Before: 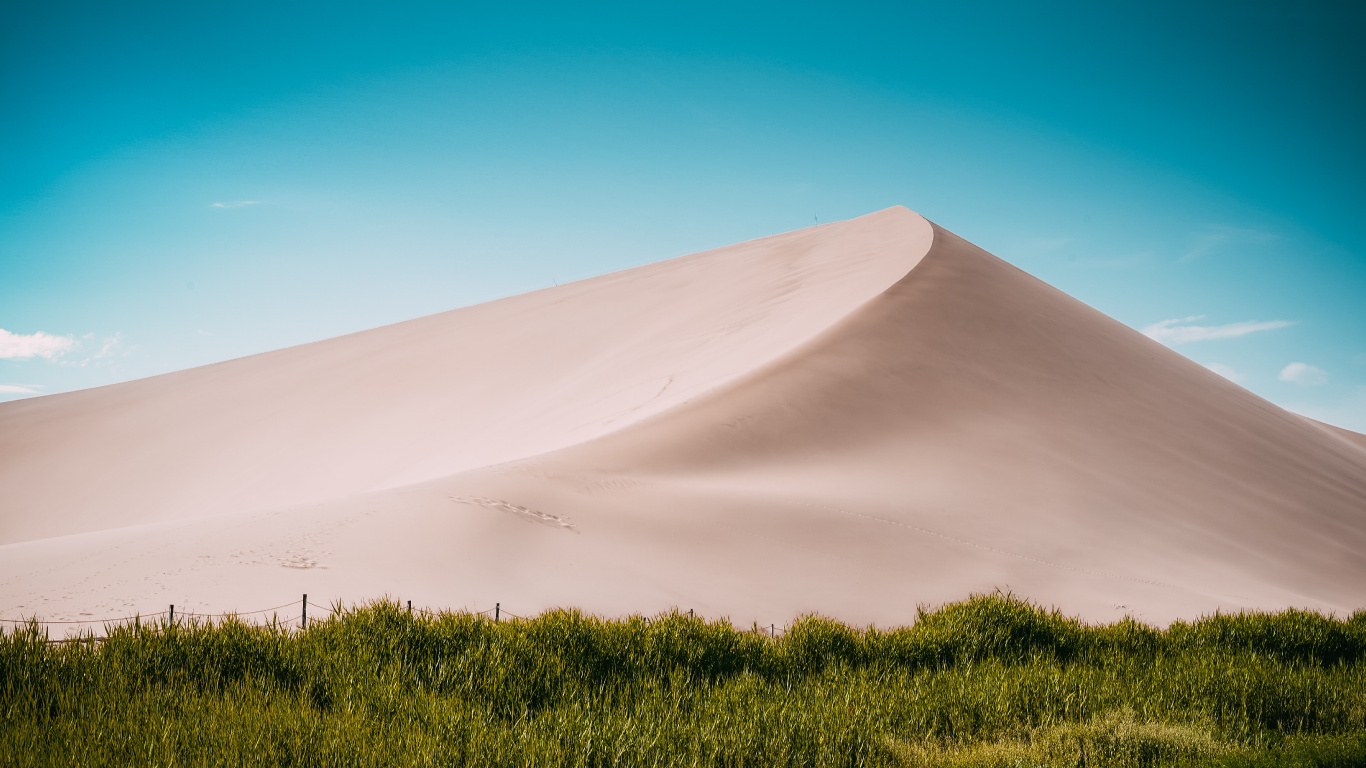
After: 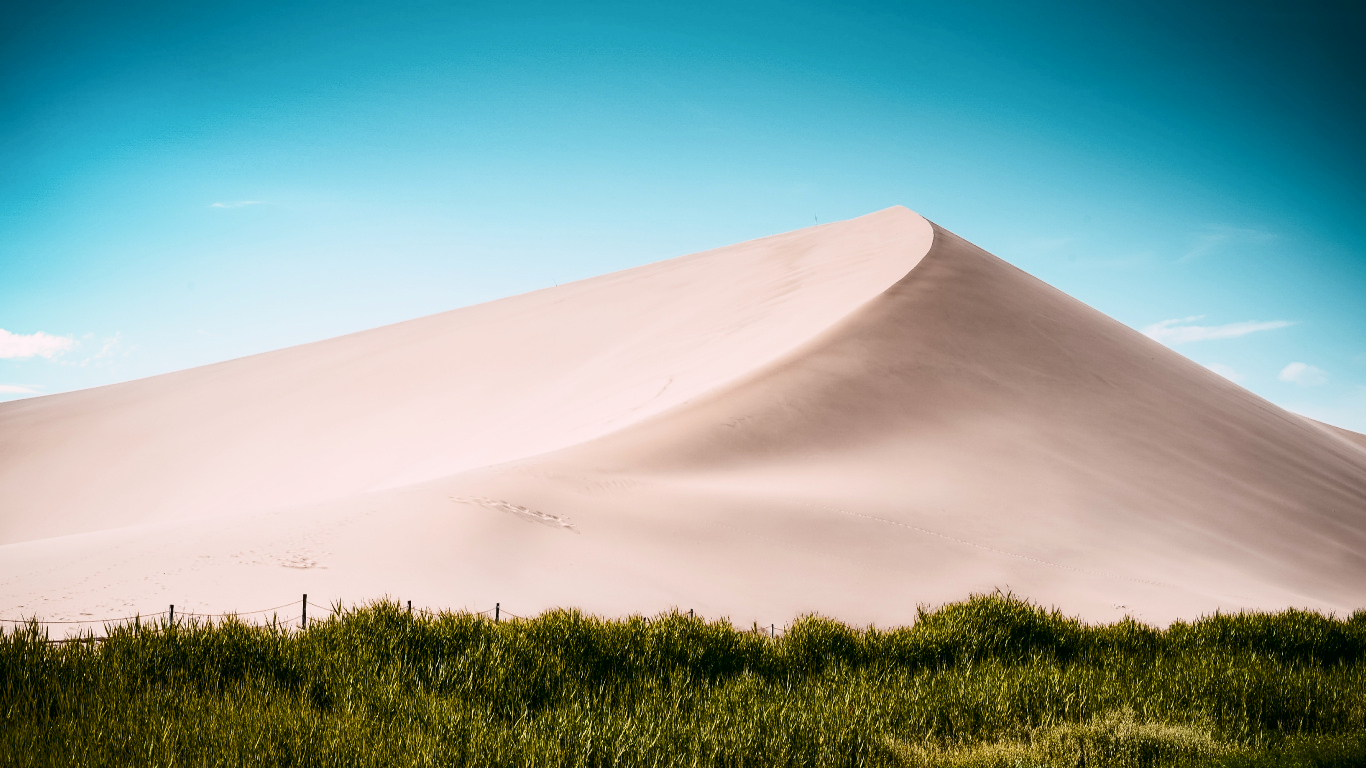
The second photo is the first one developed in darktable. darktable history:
contrast brightness saturation: contrast 0.273
